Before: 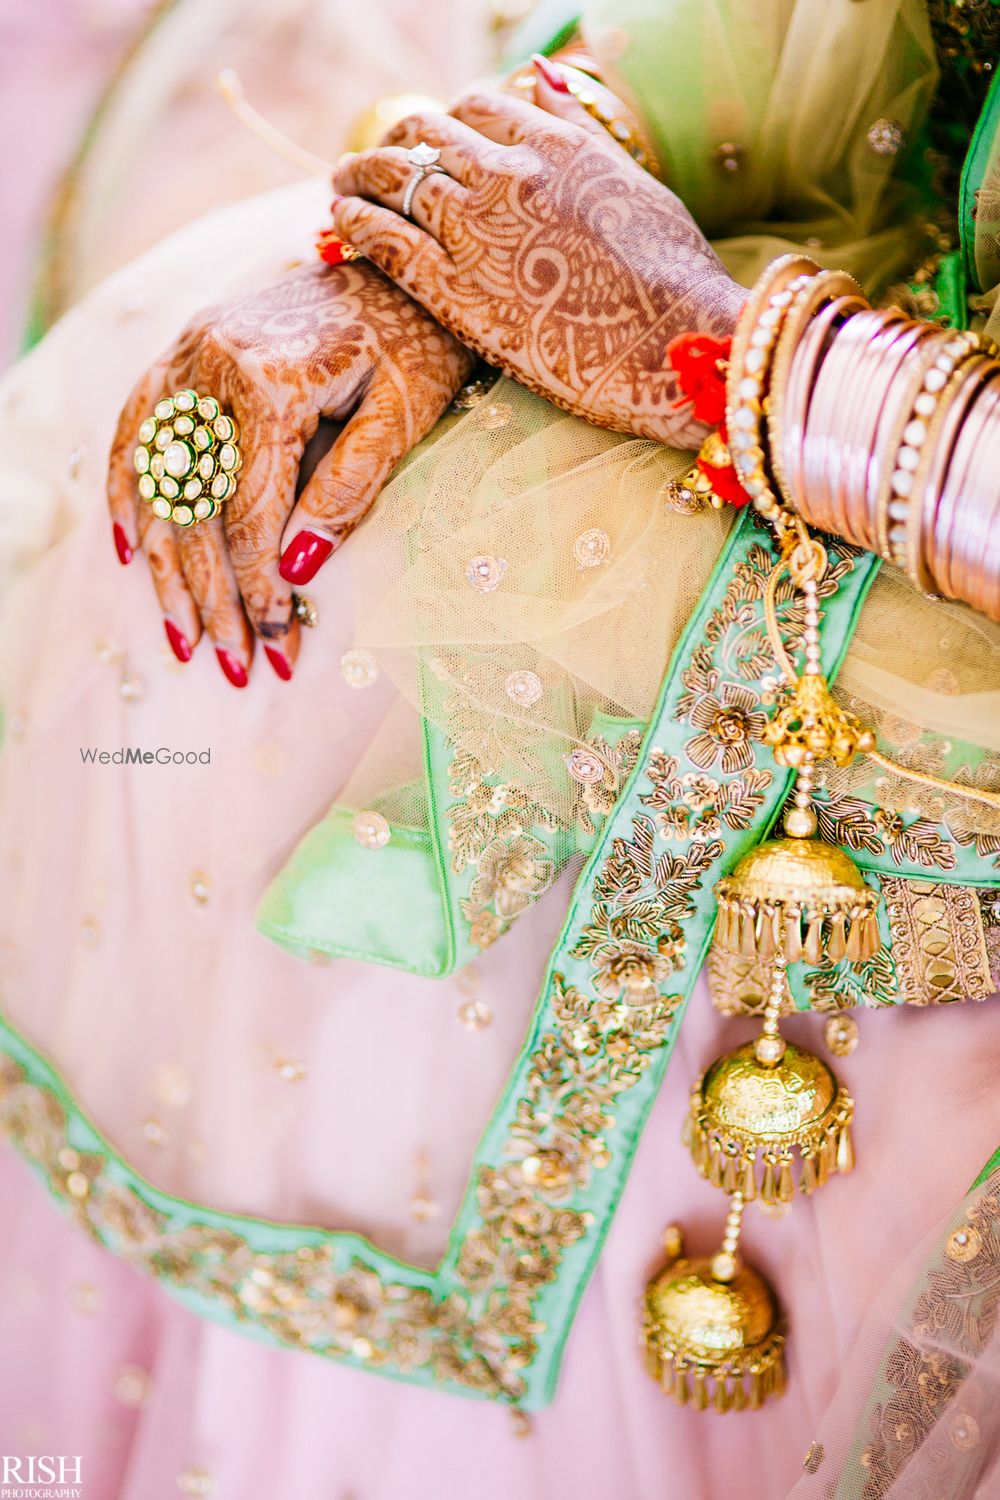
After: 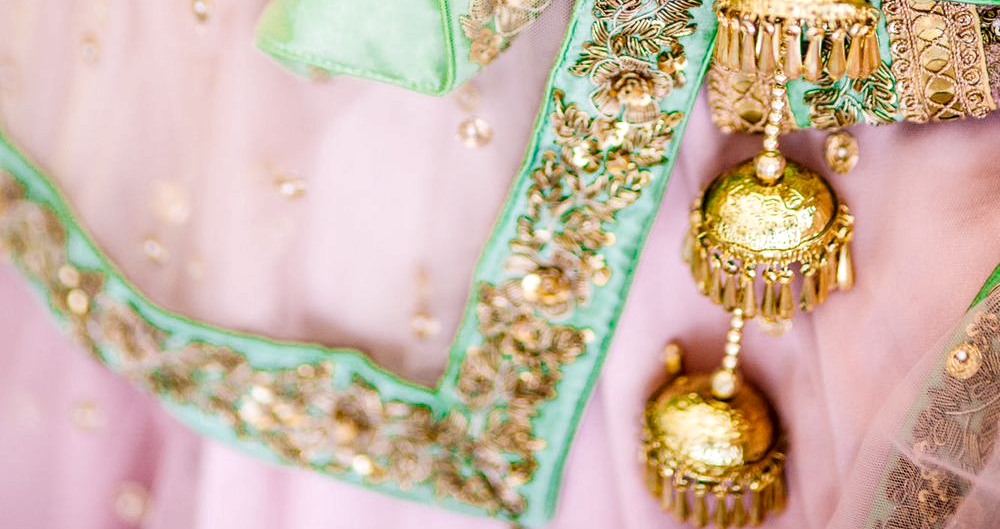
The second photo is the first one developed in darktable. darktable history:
crop and rotate: top 58.908%, bottom 5.782%
local contrast: detail 142%
